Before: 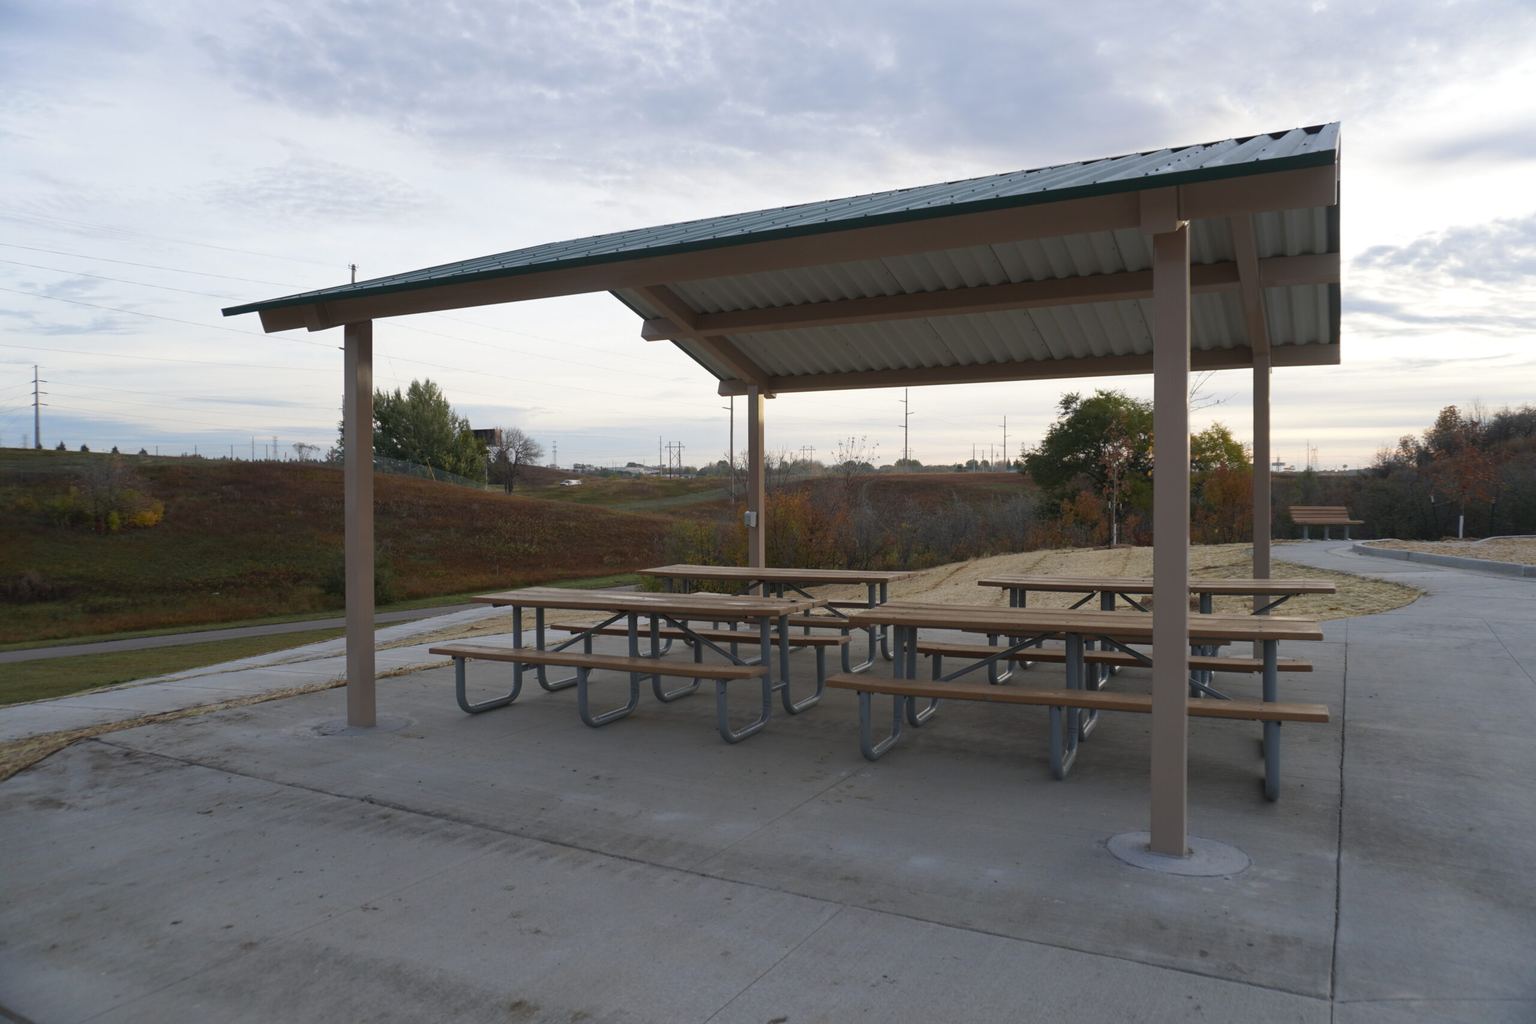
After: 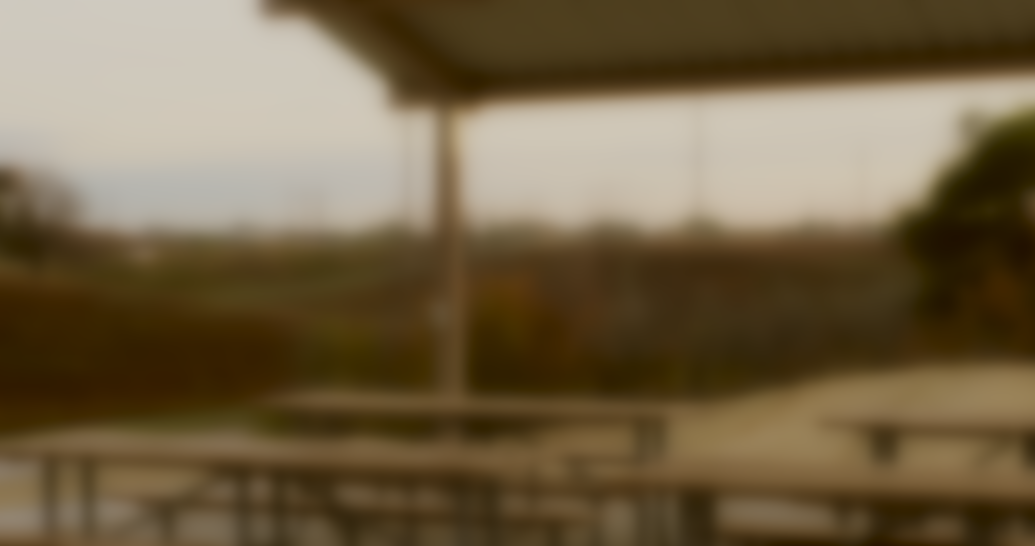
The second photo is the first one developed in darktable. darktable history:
crop: left 31.751%, top 32.172%, right 27.8%, bottom 35.83%
lowpass: on, module defaults
filmic rgb: black relative exposure -6.98 EV, white relative exposure 5.63 EV, hardness 2.86
velvia: on, module defaults
color correction: highlights a* -0.482, highlights b* 0.161, shadows a* 4.66, shadows b* 20.72
